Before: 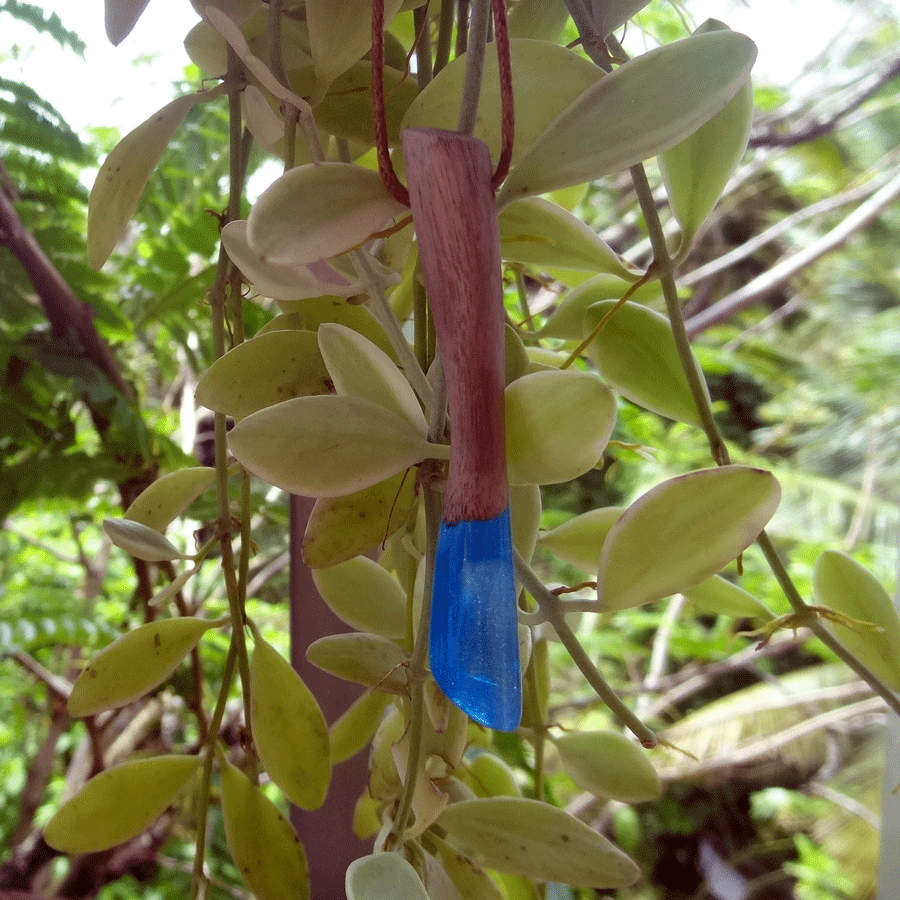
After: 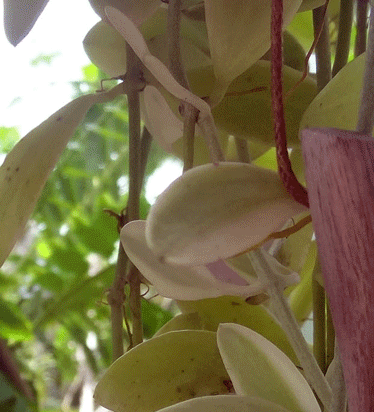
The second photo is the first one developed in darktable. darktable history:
crop and rotate: left 11.306%, top 0.096%, right 47.136%, bottom 54.106%
